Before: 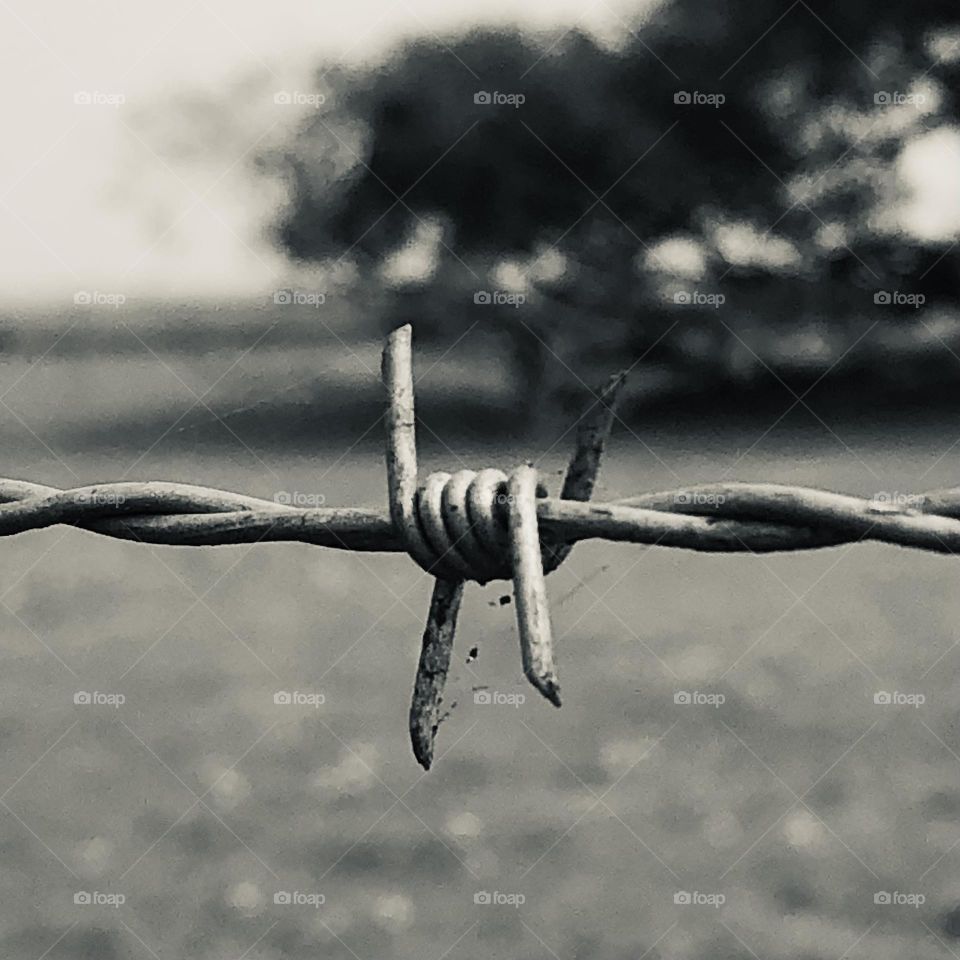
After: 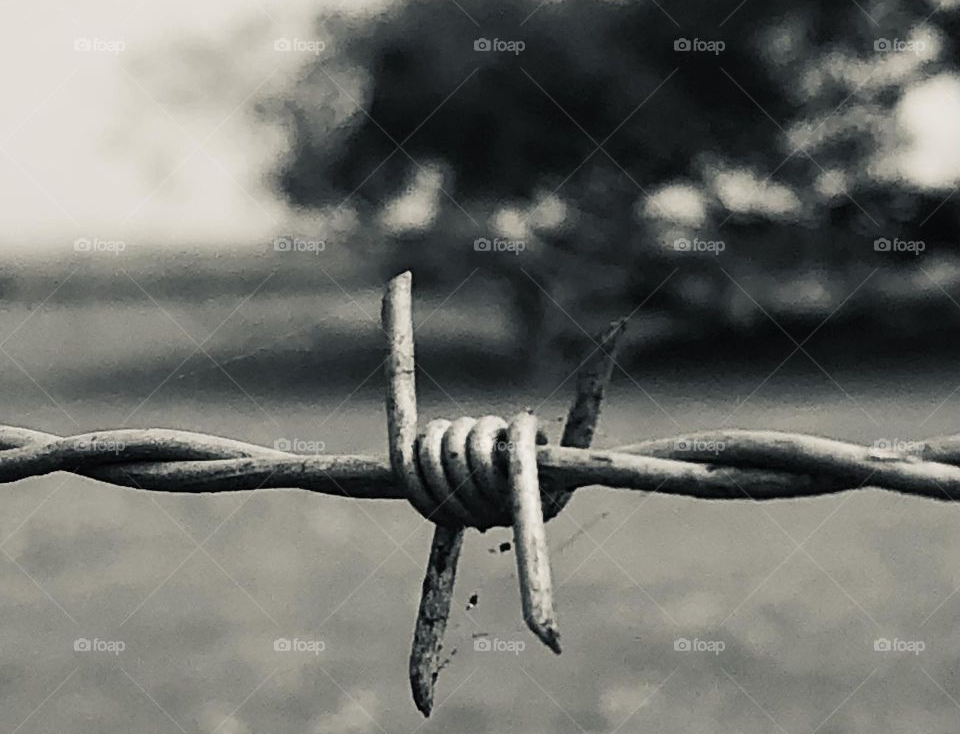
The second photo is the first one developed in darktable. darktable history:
crop: top 5.624%, bottom 17.871%
